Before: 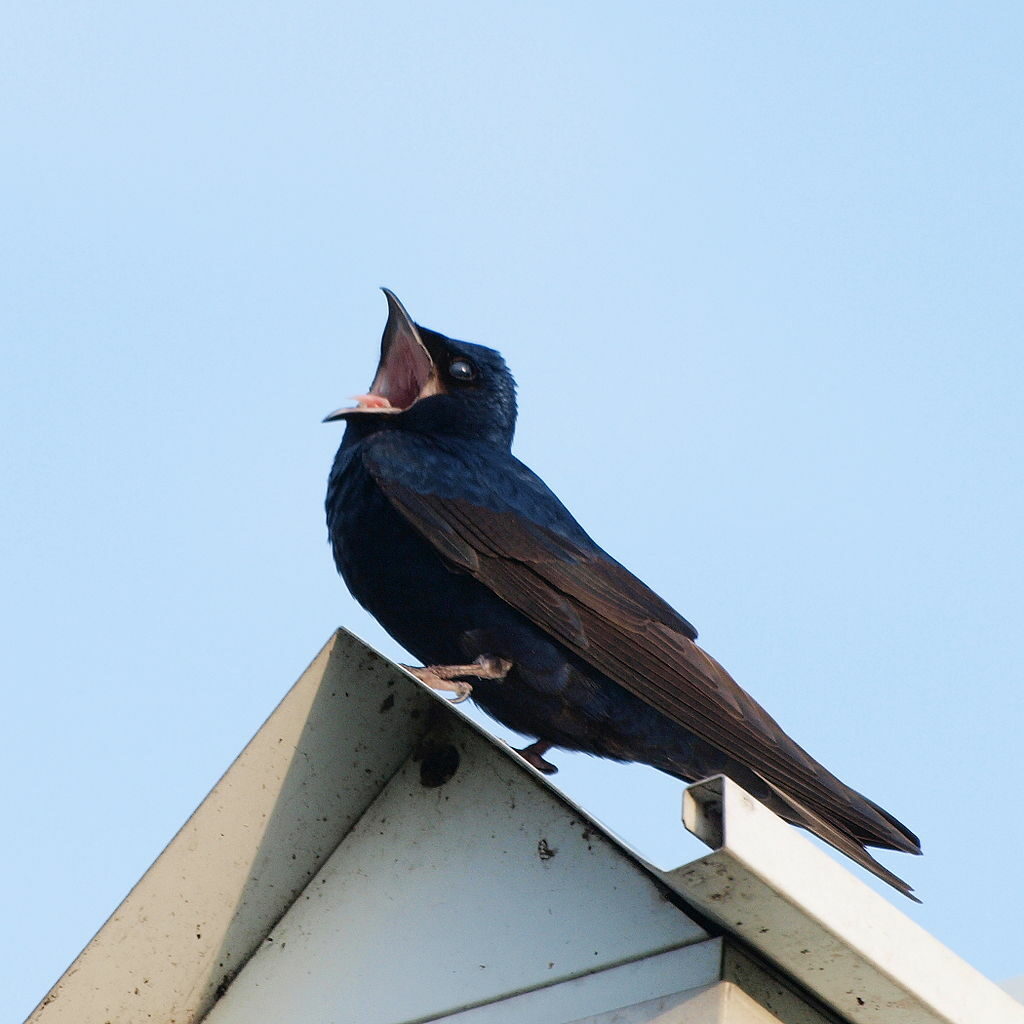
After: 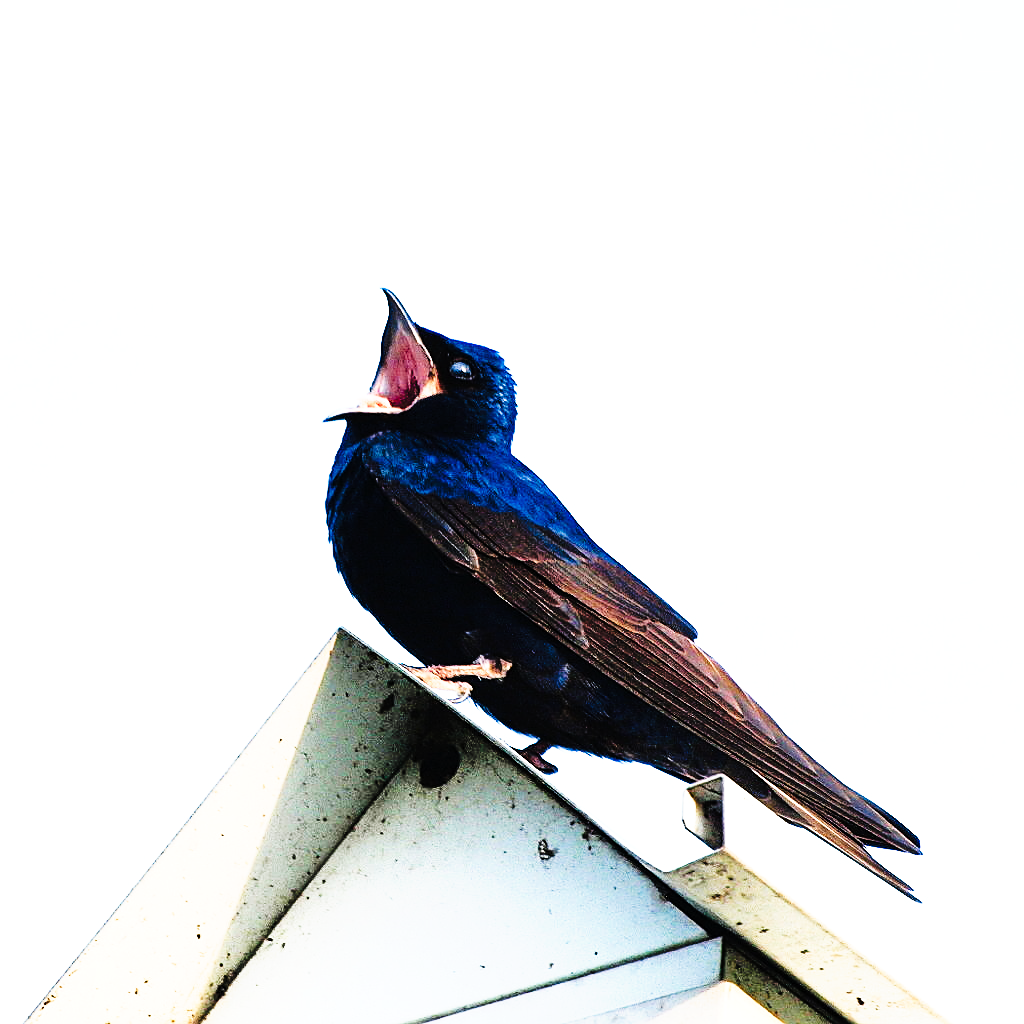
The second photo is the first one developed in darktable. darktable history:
sharpen: amount 0.493
tone curve: curves: ch0 [(0, 0) (0.003, 0.004) (0.011, 0.006) (0.025, 0.008) (0.044, 0.012) (0.069, 0.017) (0.1, 0.021) (0.136, 0.029) (0.177, 0.043) (0.224, 0.062) (0.277, 0.108) (0.335, 0.166) (0.399, 0.301) (0.468, 0.467) (0.543, 0.64) (0.623, 0.803) (0.709, 0.908) (0.801, 0.969) (0.898, 0.988) (1, 1)], preserve colors none
exposure: black level correction 0, exposure 0.841 EV, compensate exposure bias true, compensate highlight preservation false
tone equalizer: -8 EV 0.022 EV, -7 EV -0.006 EV, -6 EV 0.048 EV, -5 EV 0.045 EV, -4 EV 0.248 EV, -3 EV 0.652 EV, -2 EV 0.586 EV, -1 EV 0.17 EV, +0 EV 0.047 EV
